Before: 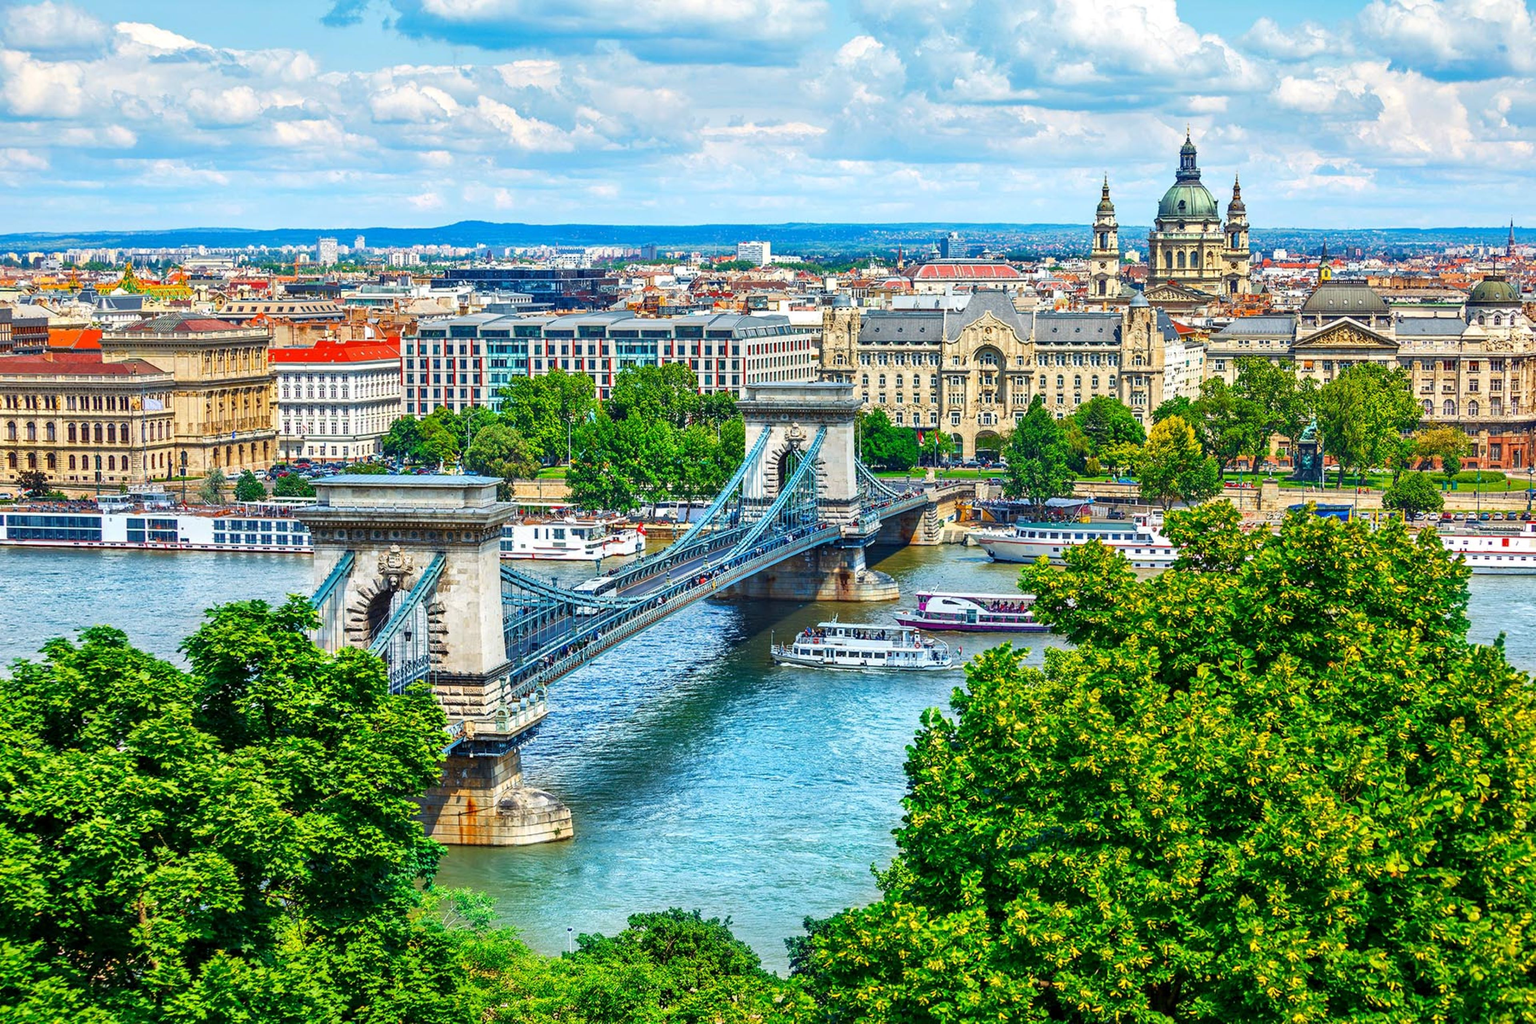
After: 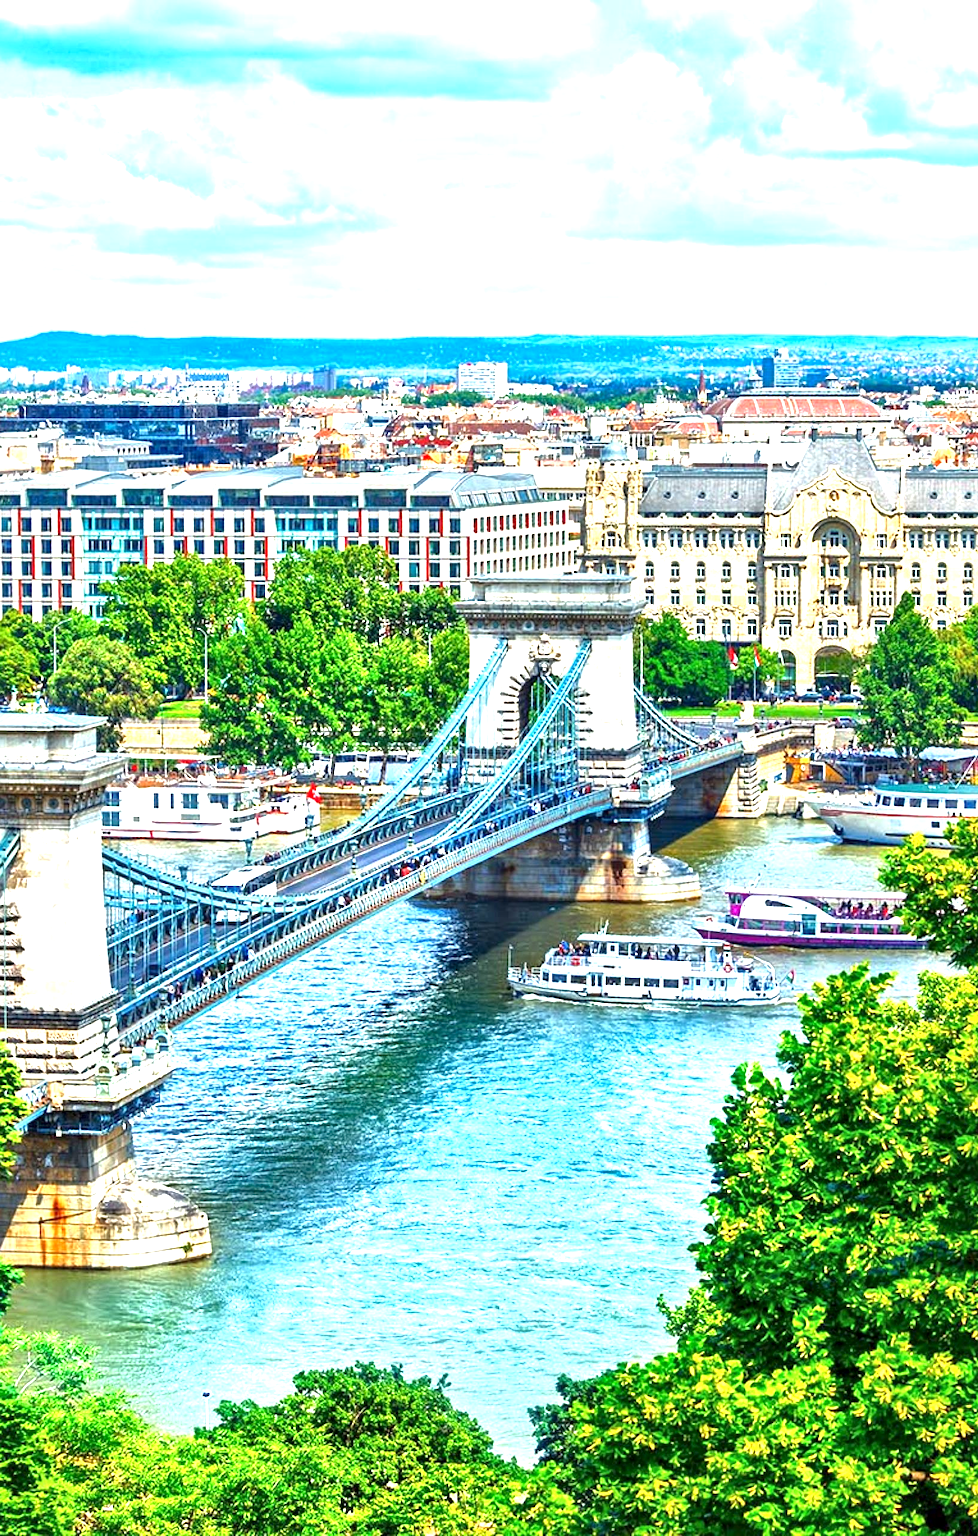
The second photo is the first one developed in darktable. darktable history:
exposure: black level correction 0, exposure 1.196 EV, compensate highlight preservation false
crop: left 28.162%, right 29.39%
local contrast: mode bilateral grid, contrast 19, coarseness 51, detail 159%, midtone range 0.2
